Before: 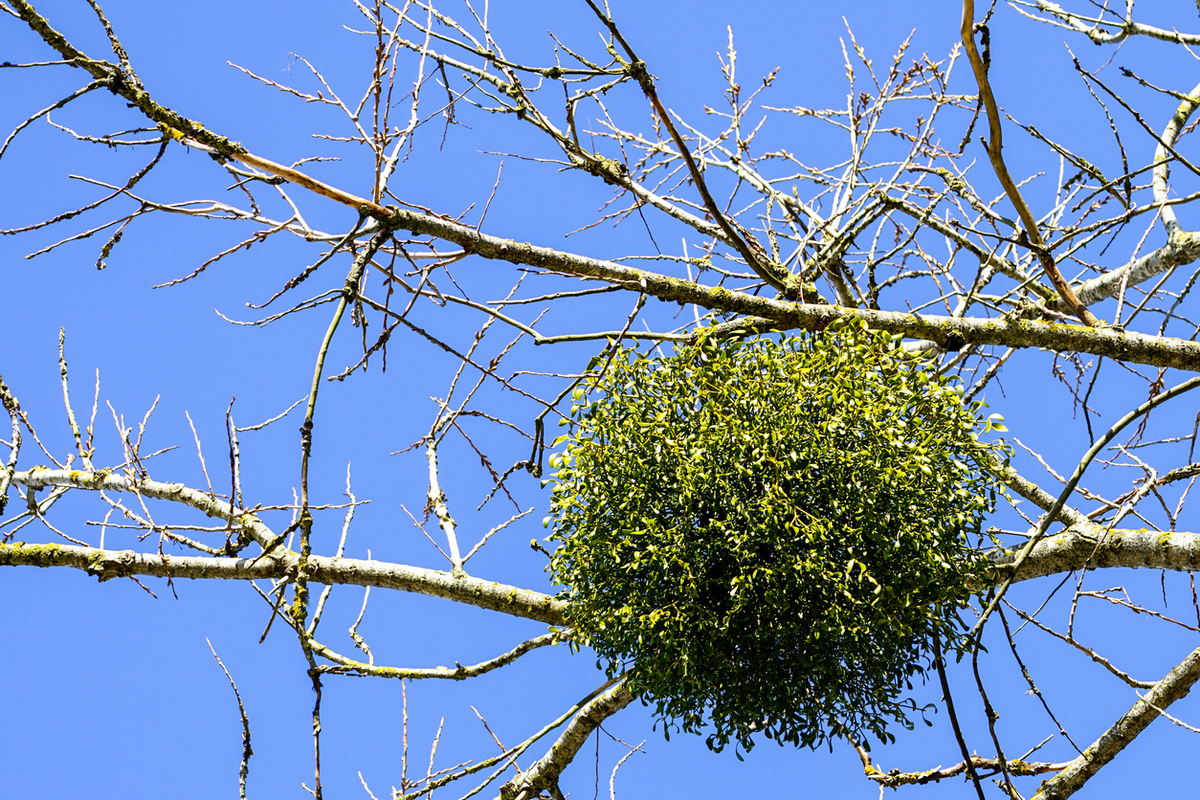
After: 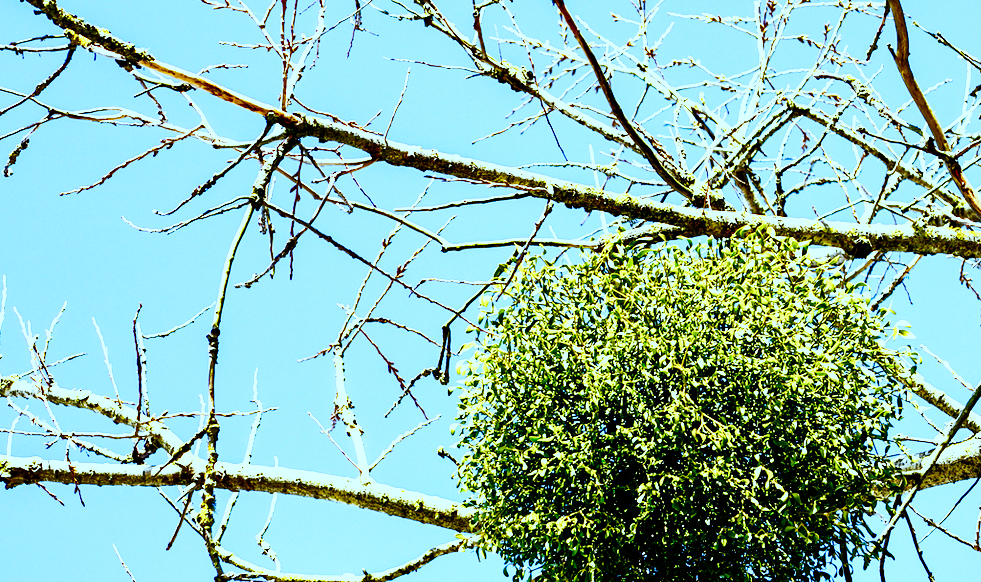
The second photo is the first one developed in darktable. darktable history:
base curve: curves: ch0 [(0, 0) (0.032, 0.037) (0.105, 0.228) (0.435, 0.76) (0.856, 0.983) (1, 1)], preserve colors none
crop: left 7.773%, top 11.68%, right 10.408%, bottom 15.475%
tone equalizer: smoothing diameter 24.86%, edges refinement/feathering 13.31, preserve details guided filter
color correction: highlights a* -11.65, highlights b* -14.78
haze removal: compatibility mode true, adaptive false
shadows and highlights: low approximation 0.01, soften with gaussian
tone curve: curves: ch0 [(0, 0) (0.118, 0.034) (0.182, 0.124) (0.265, 0.214) (0.504, 0.508) (0.783, 0.825) (1, 1)], preserve colors none
exposure: black level correction 0.001, exposure 0.498 EV, compensate exposure bias true, compensate highlight preservation false
